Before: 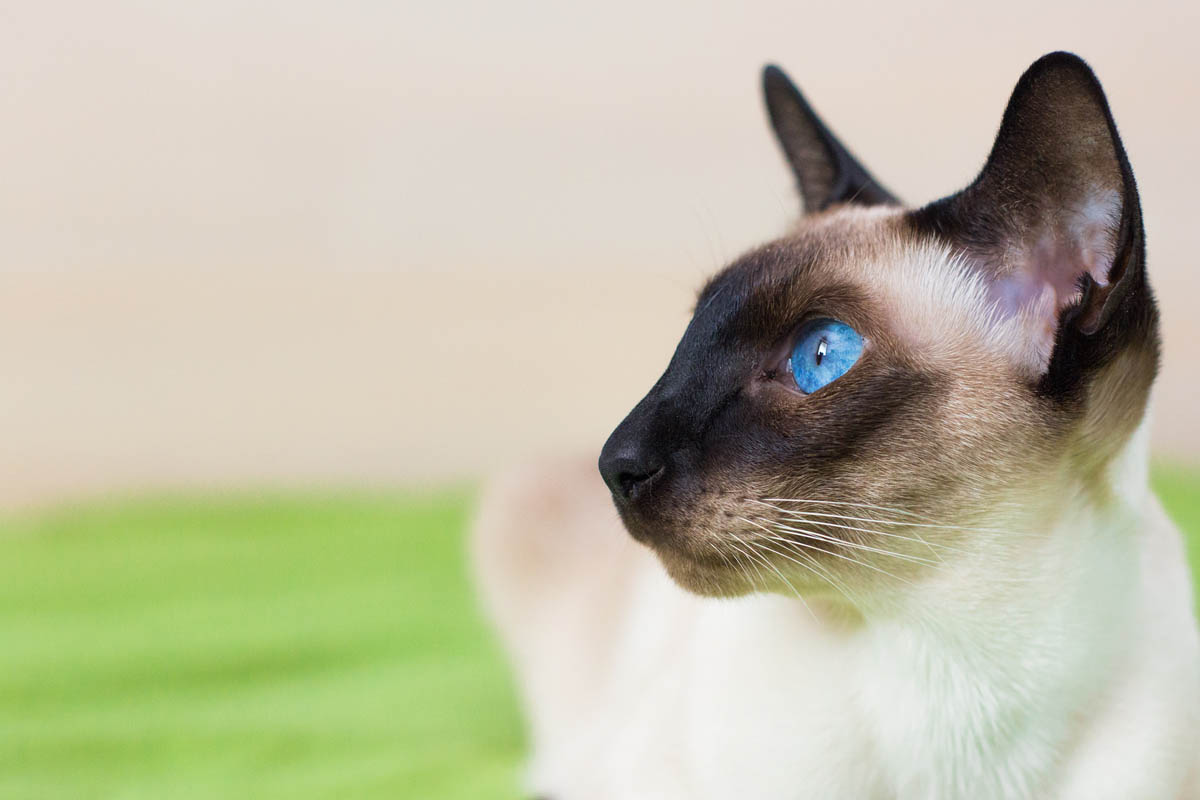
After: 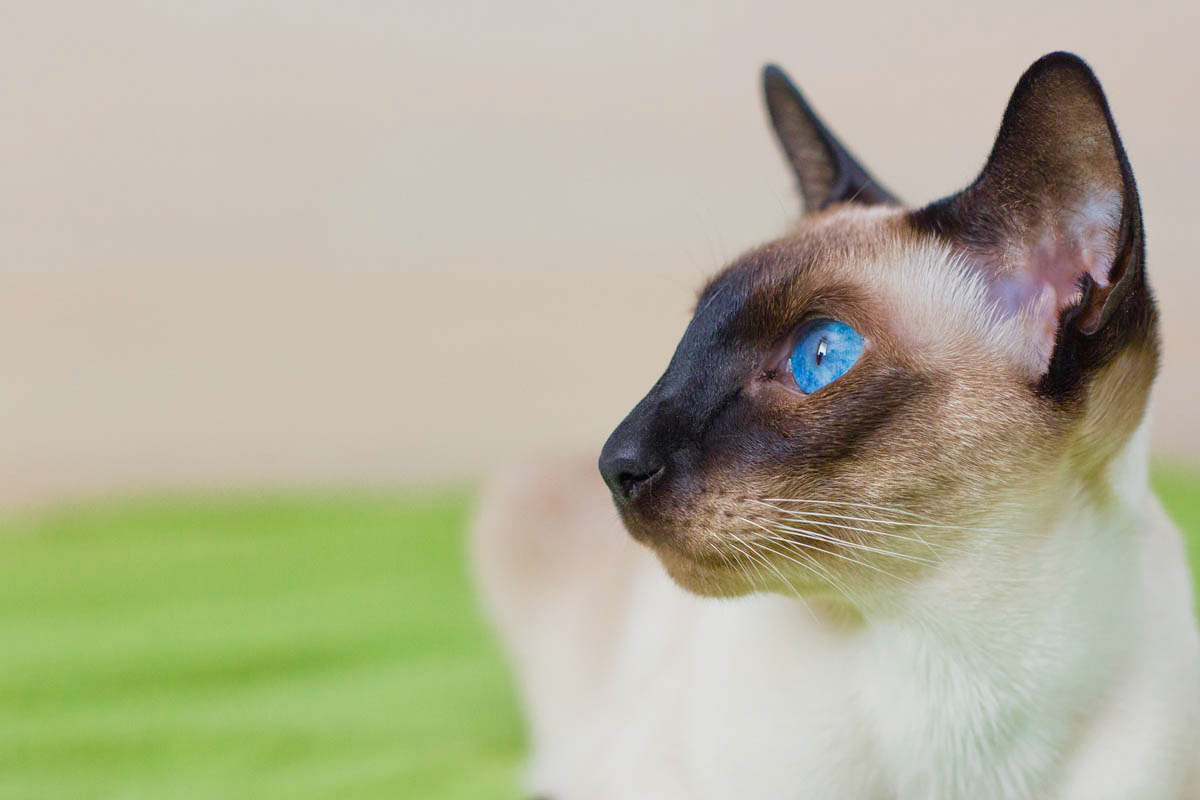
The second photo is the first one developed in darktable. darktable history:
exposure: black level correction 0, exposure 0.7 EV, compensate exposure bias true, compensate highlight preservation false
tone equalizer: -8 EV -0.002 EV, -7 EV 0.005 EV, -6 EV -0.008 EV, -5 EV 0.007 EV, -4 EV -0.042 EV, -3 EV -0.233 EV, -2 EV -0.662 EV, -1 EV -0.983 EV, +0 EV -0.969 EV, smoothing diameter 2%, edges refinement/feathering 20, mask exposure compensation -1.57 EV, filter diffusion 5
color balance rgb: perceptual saturation grading › global saturation 20%, perceptual saturation grading › highlights -25%, perceptual saturation grading › shadows 25%
